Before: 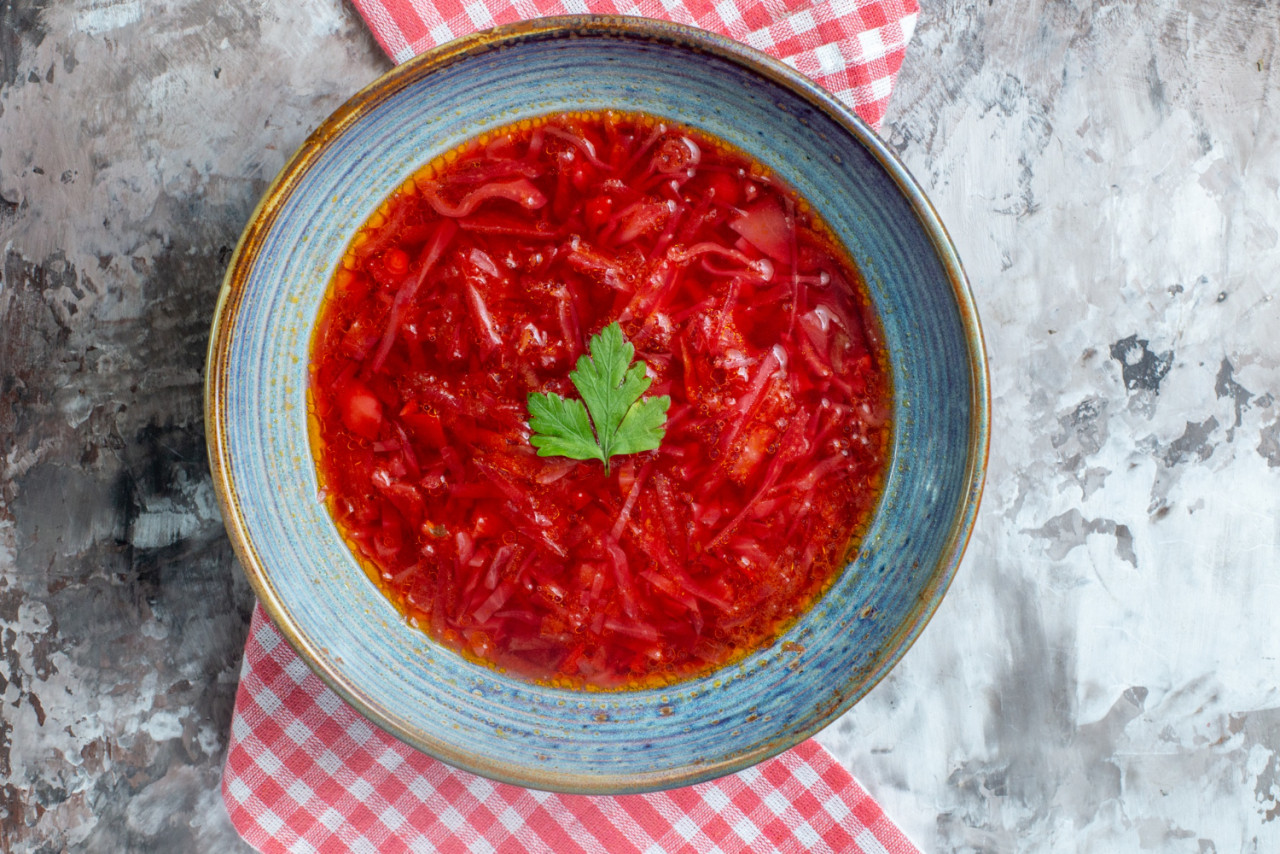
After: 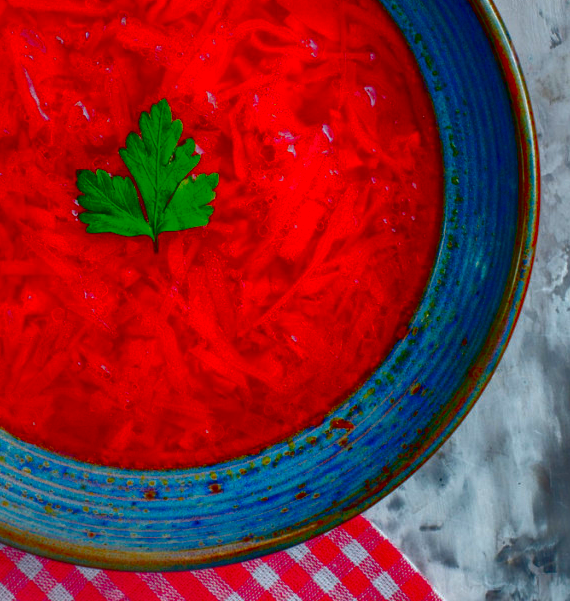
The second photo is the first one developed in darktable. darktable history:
crop: left 35.248%, top 26.144%, right 20.144%, bottom 3.37%
shadows and highlights: on, module defaults
contrast brightness saturation: brightness -0.988, saturation 0.987
